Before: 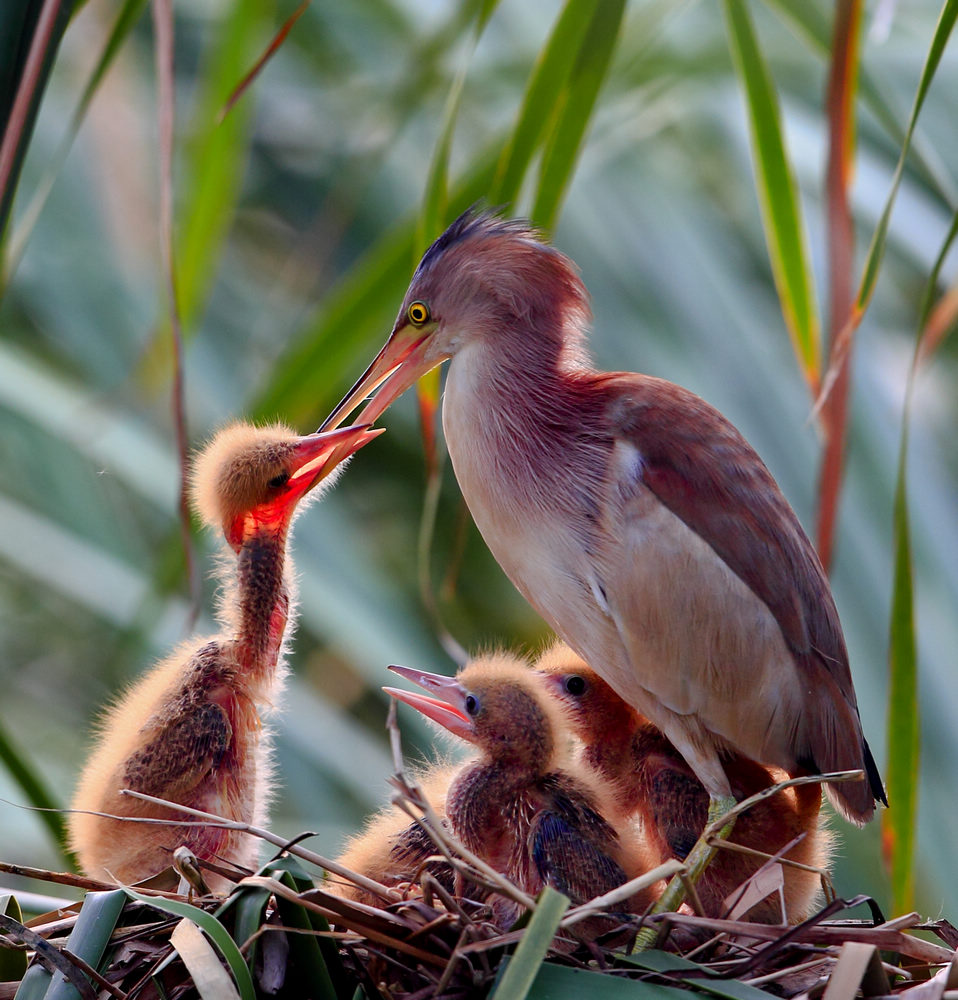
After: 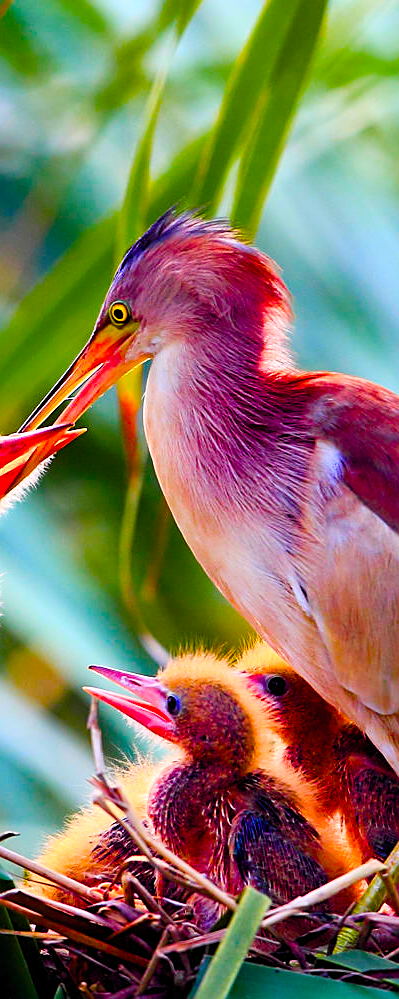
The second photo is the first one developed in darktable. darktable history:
color balance rgb: linear chroma grading › shadows 10%, linear chroma grading › highlights 10%, linear chroma grading › global chroma 15%, linear chroma grading › mid-tones 15%, perceptual saturation grading › global saturation 40%, perceptual saturation grading › highlights -25%, perceptual saturation grading › mid-tones 35%, perceptual saturation grading › shadows 35%, perceptual brilliance grading › global brilliance 11.29%, global vibrance 11.29%
sharpen: on, module defaults
crop: left 31.229%, right 27.105%
contrast brightness saturation: contrast 0.2, brightness 0.16, saturation 0.22
